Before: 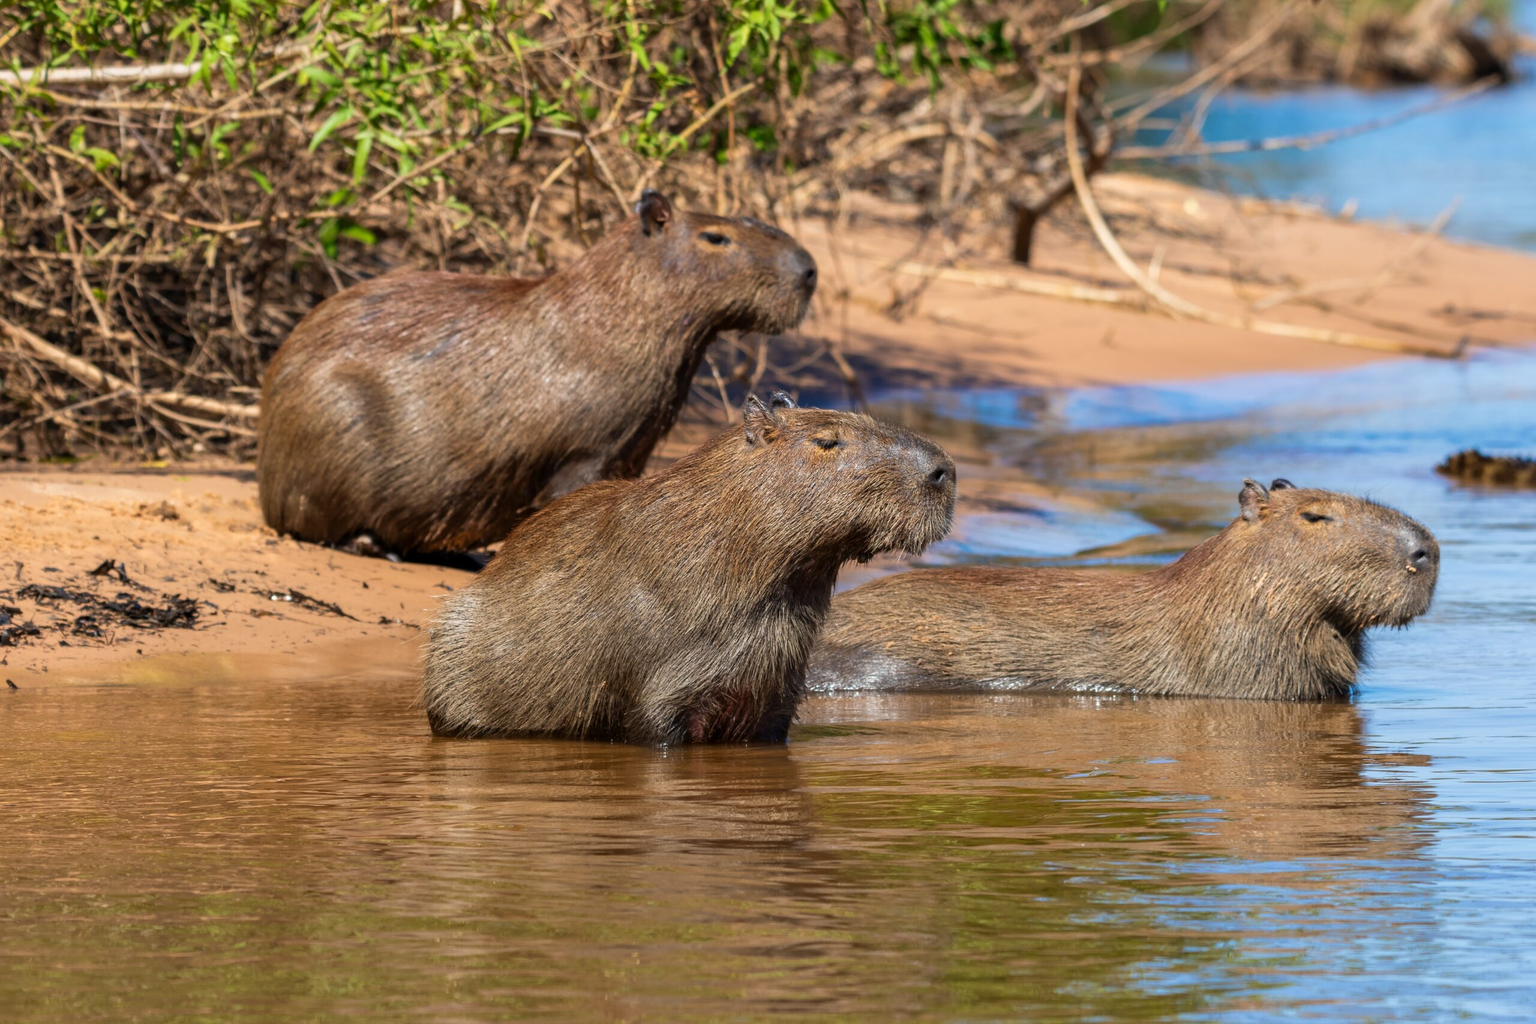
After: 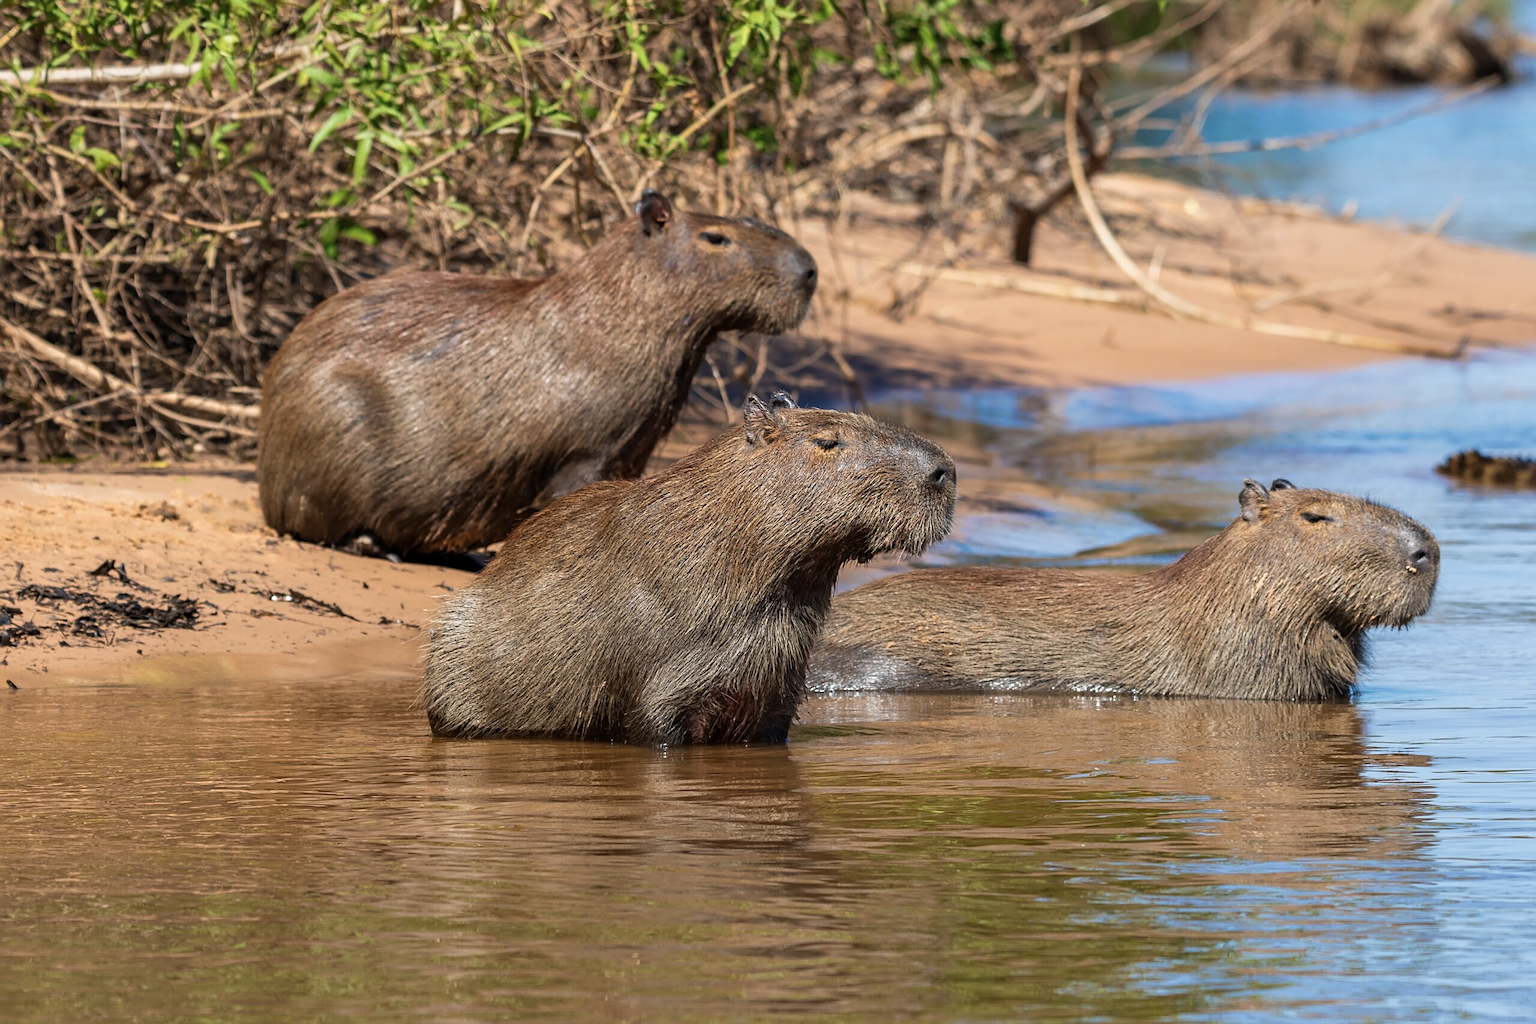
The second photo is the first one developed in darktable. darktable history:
sharpen: amount 0.497
contrast brightness saturation: saturation -0.155
